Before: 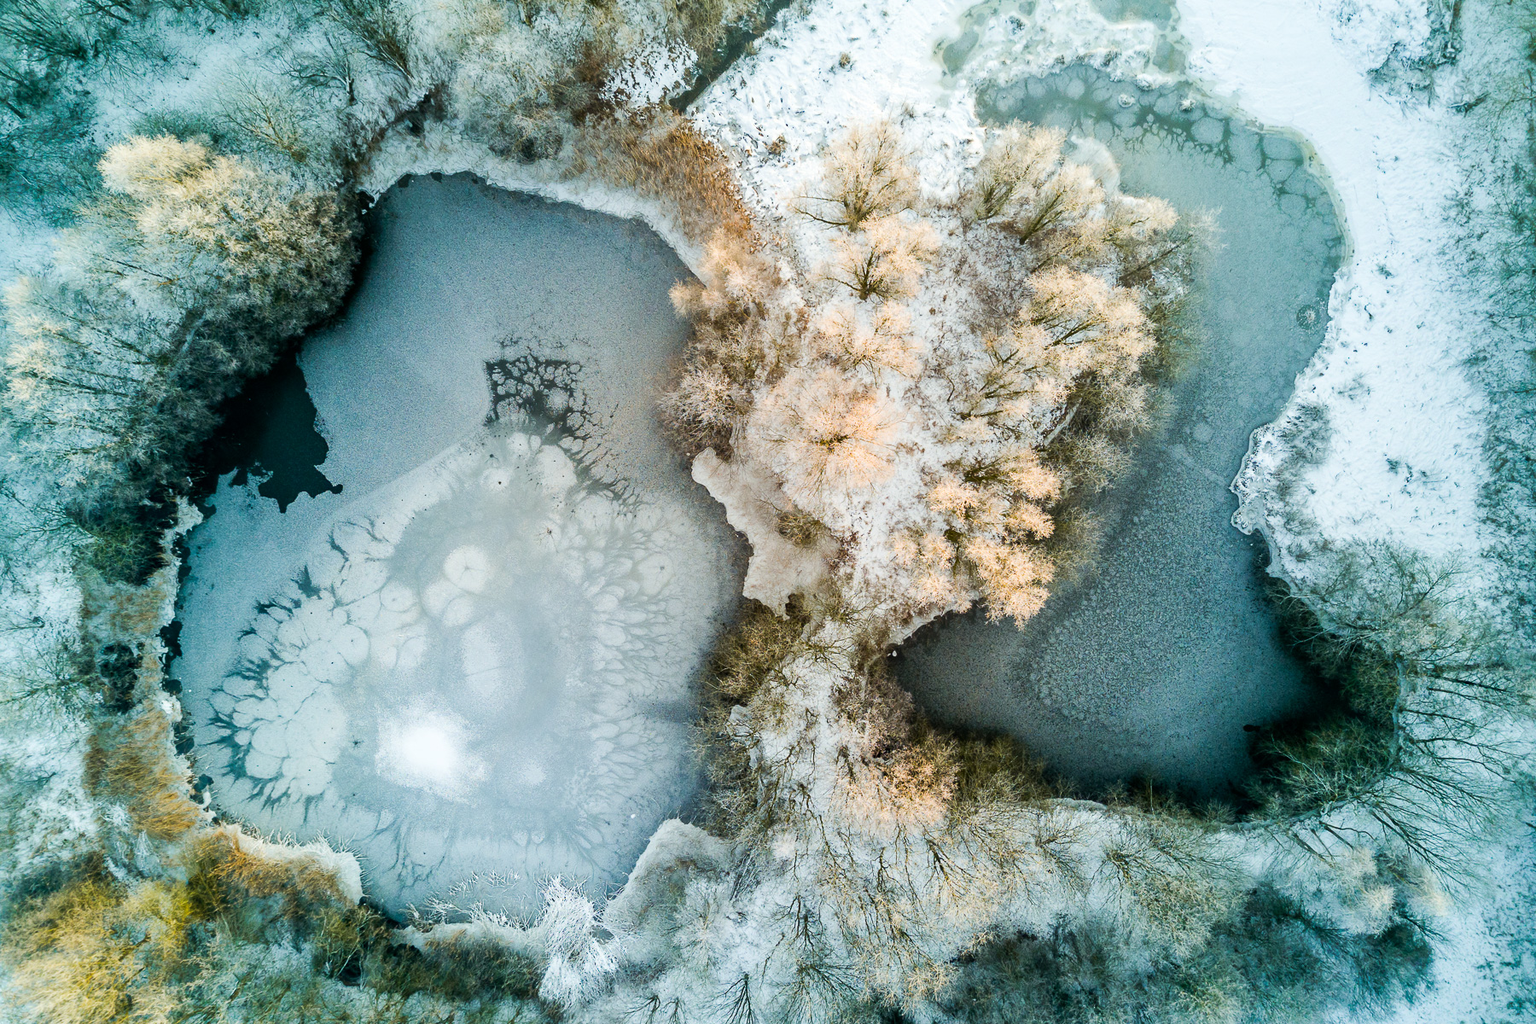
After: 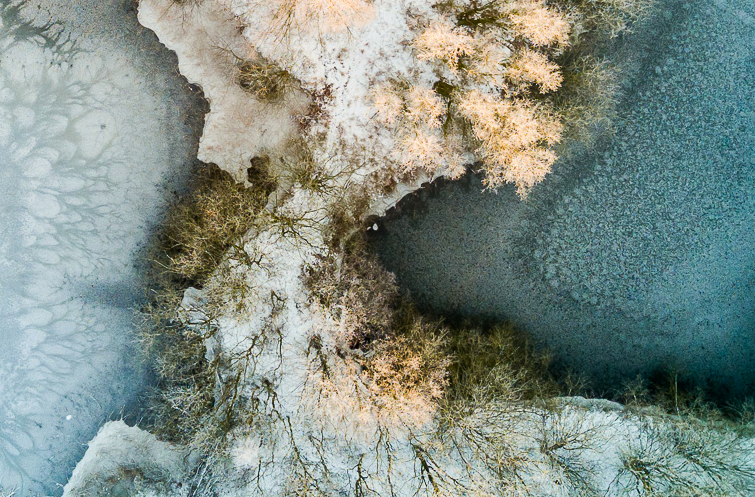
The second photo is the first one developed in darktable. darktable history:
crop: left 37.429%, top 44.937%, right 20.619%, bottom 13.564%
contrast brightness saturation: contrast 0.037, saturation 0.073
